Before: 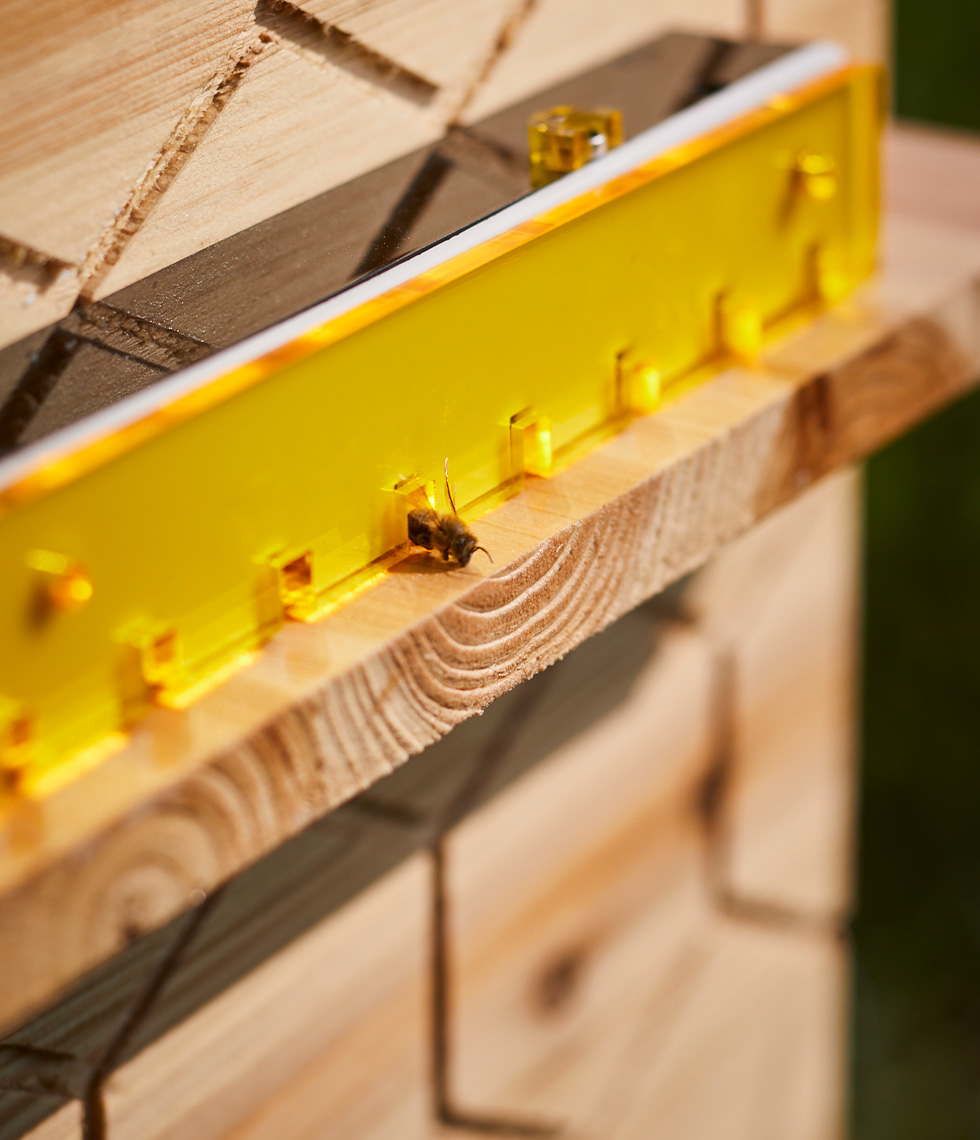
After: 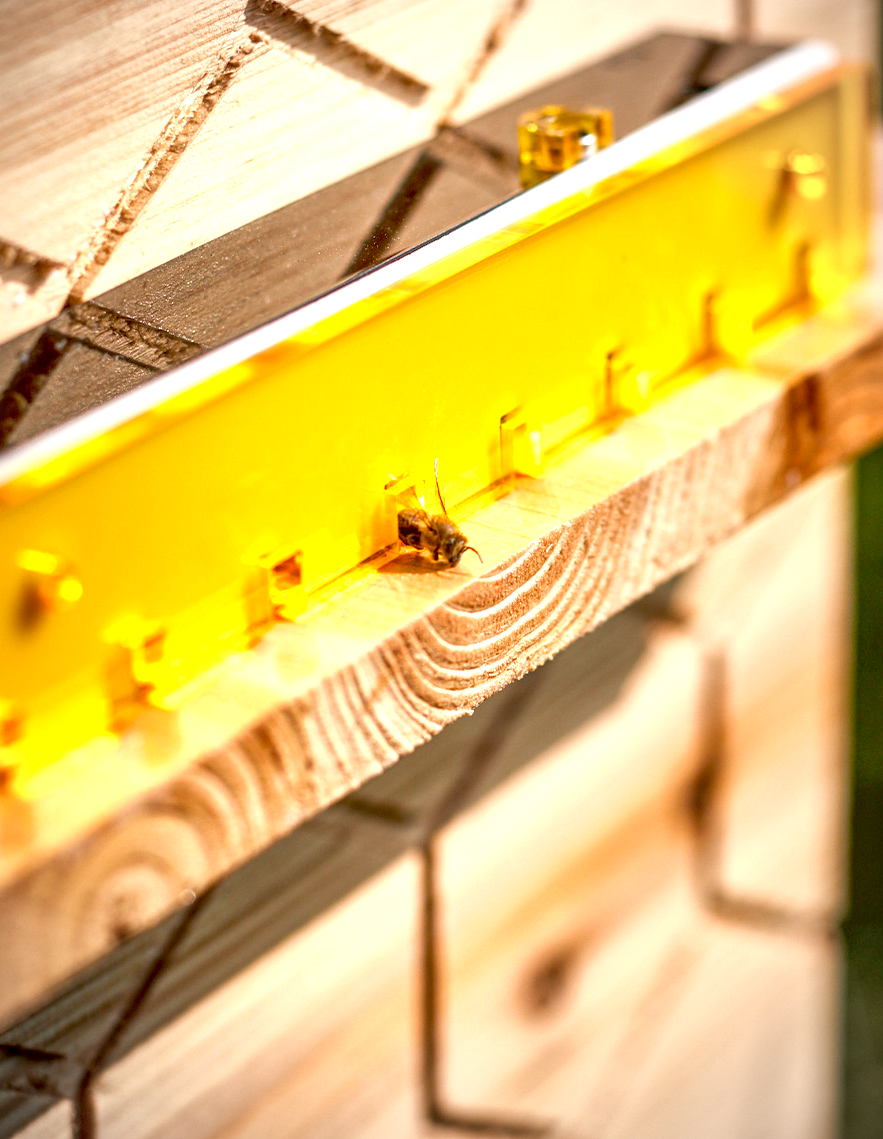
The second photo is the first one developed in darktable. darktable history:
color correction: saturation 0.98
crop and rotate: left 1.088%, right 8.807%
local contrast: highlights 0%, shadows 0%, detail 133%
vignetting: fall-off radius 60.92%
exposure: black level correction 0.01, exposure 1 EV, compensate highlight preservation false
